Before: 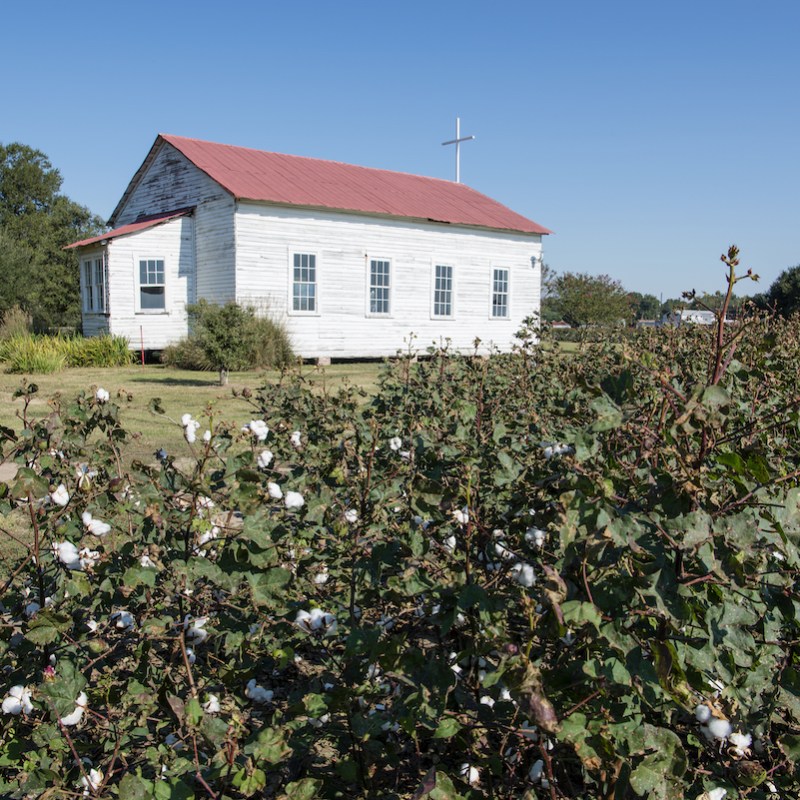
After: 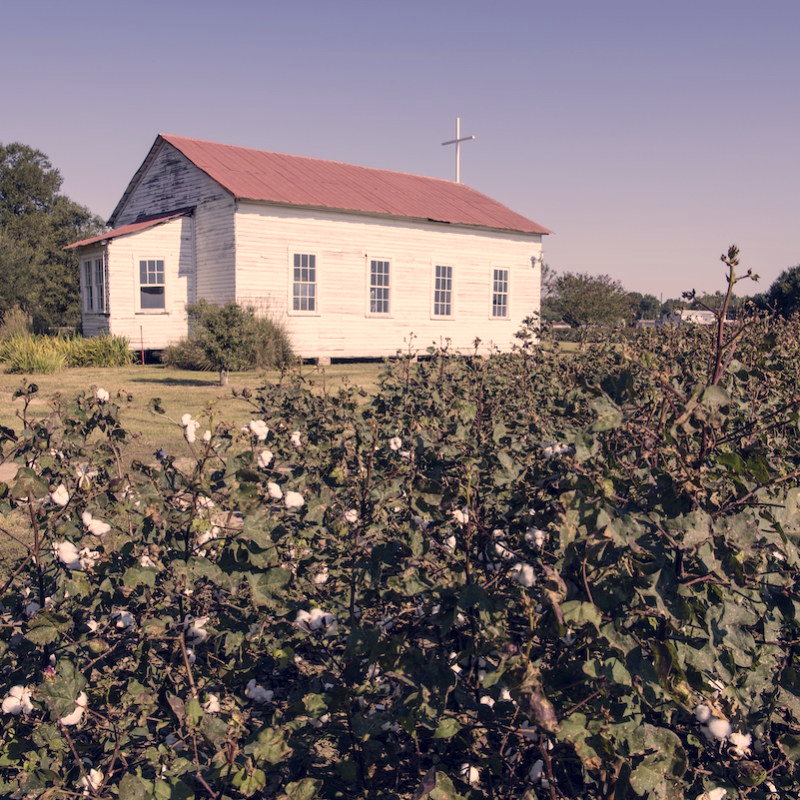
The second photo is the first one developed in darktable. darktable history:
color correction: highlights a* 20.18, highlights b* 26.73, shadows a* 3.38, shadows b* -17.87, saturation 0.717
